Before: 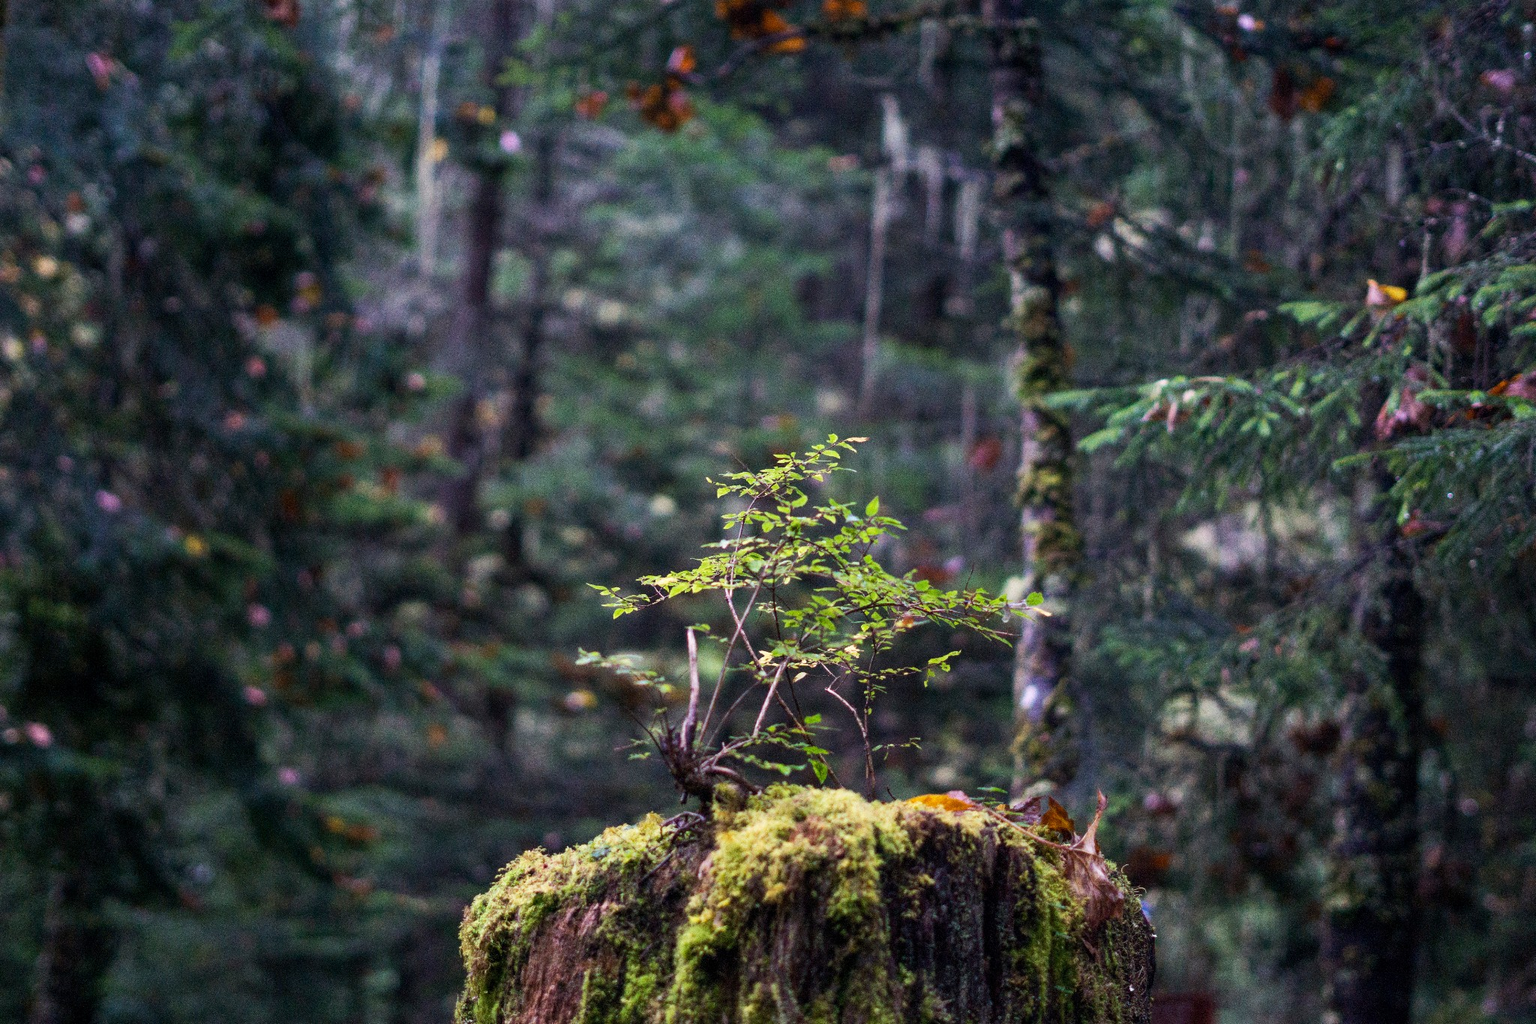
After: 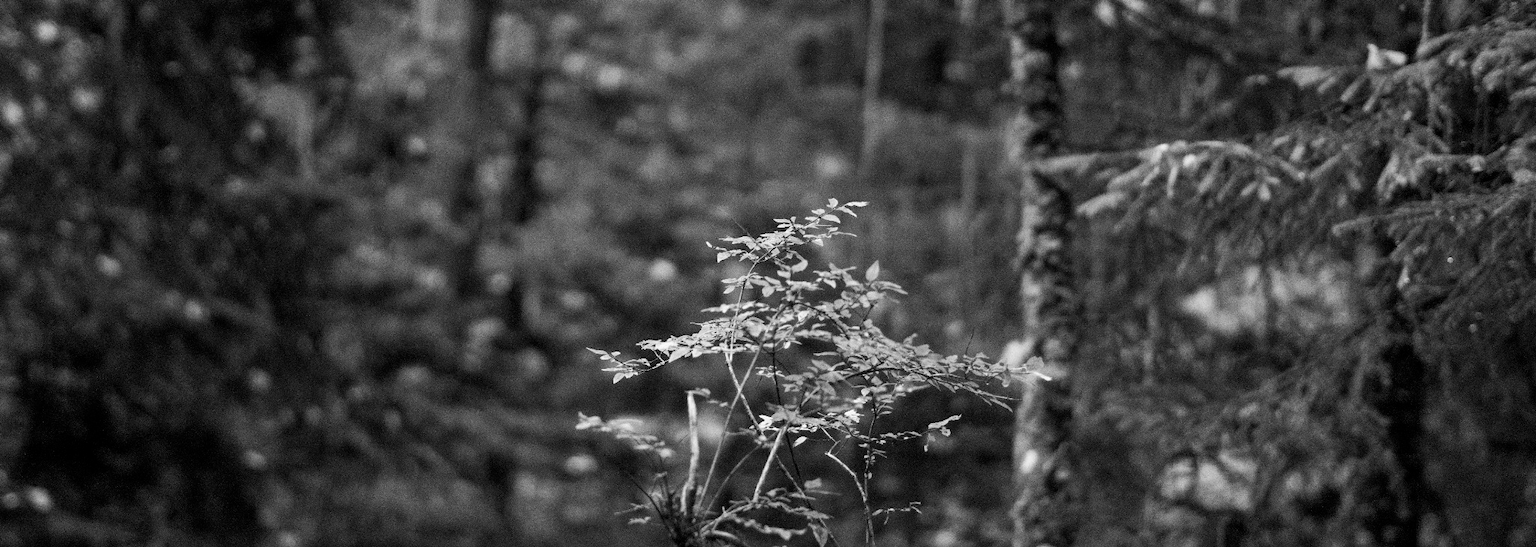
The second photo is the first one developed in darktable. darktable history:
monochrome: on, module defaults
crop and rotate: top 23.043%, bottom 23.437%
